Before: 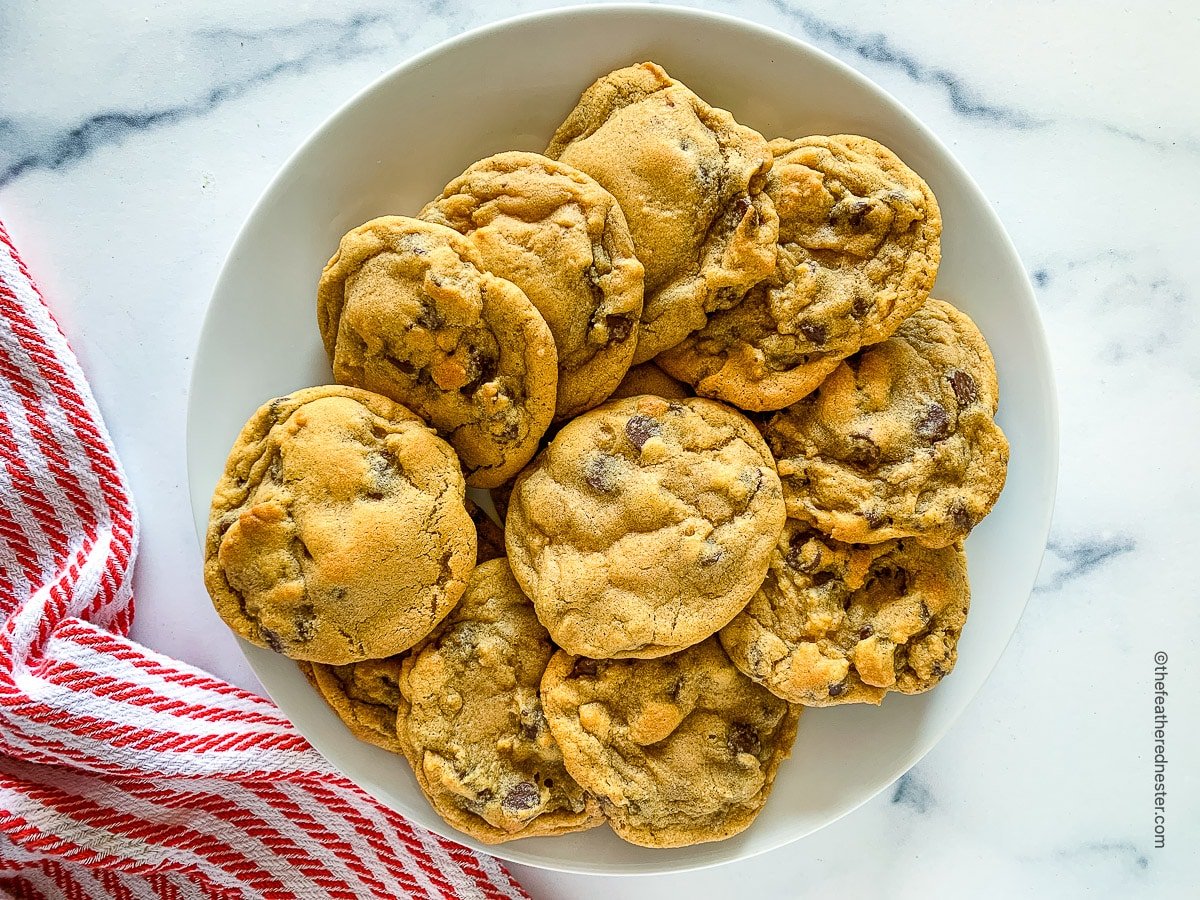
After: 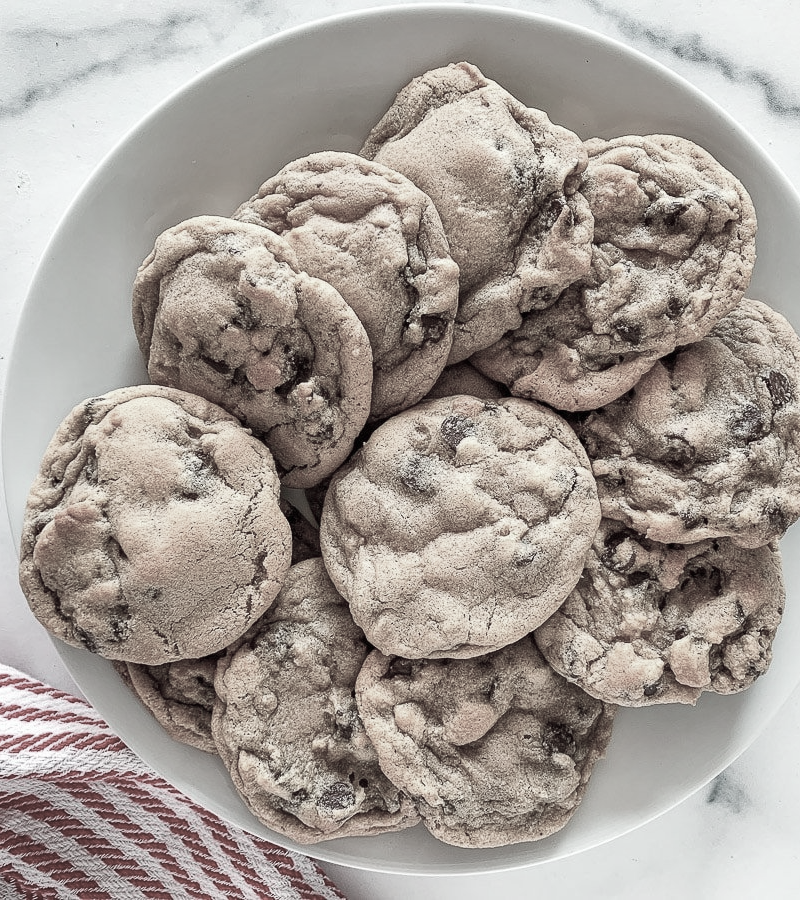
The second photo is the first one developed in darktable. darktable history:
crop and rotate: left 15.446%, right 17.836%
color contrast: green-magenta contrast 0.3, blue-yellow contrast 0.15
